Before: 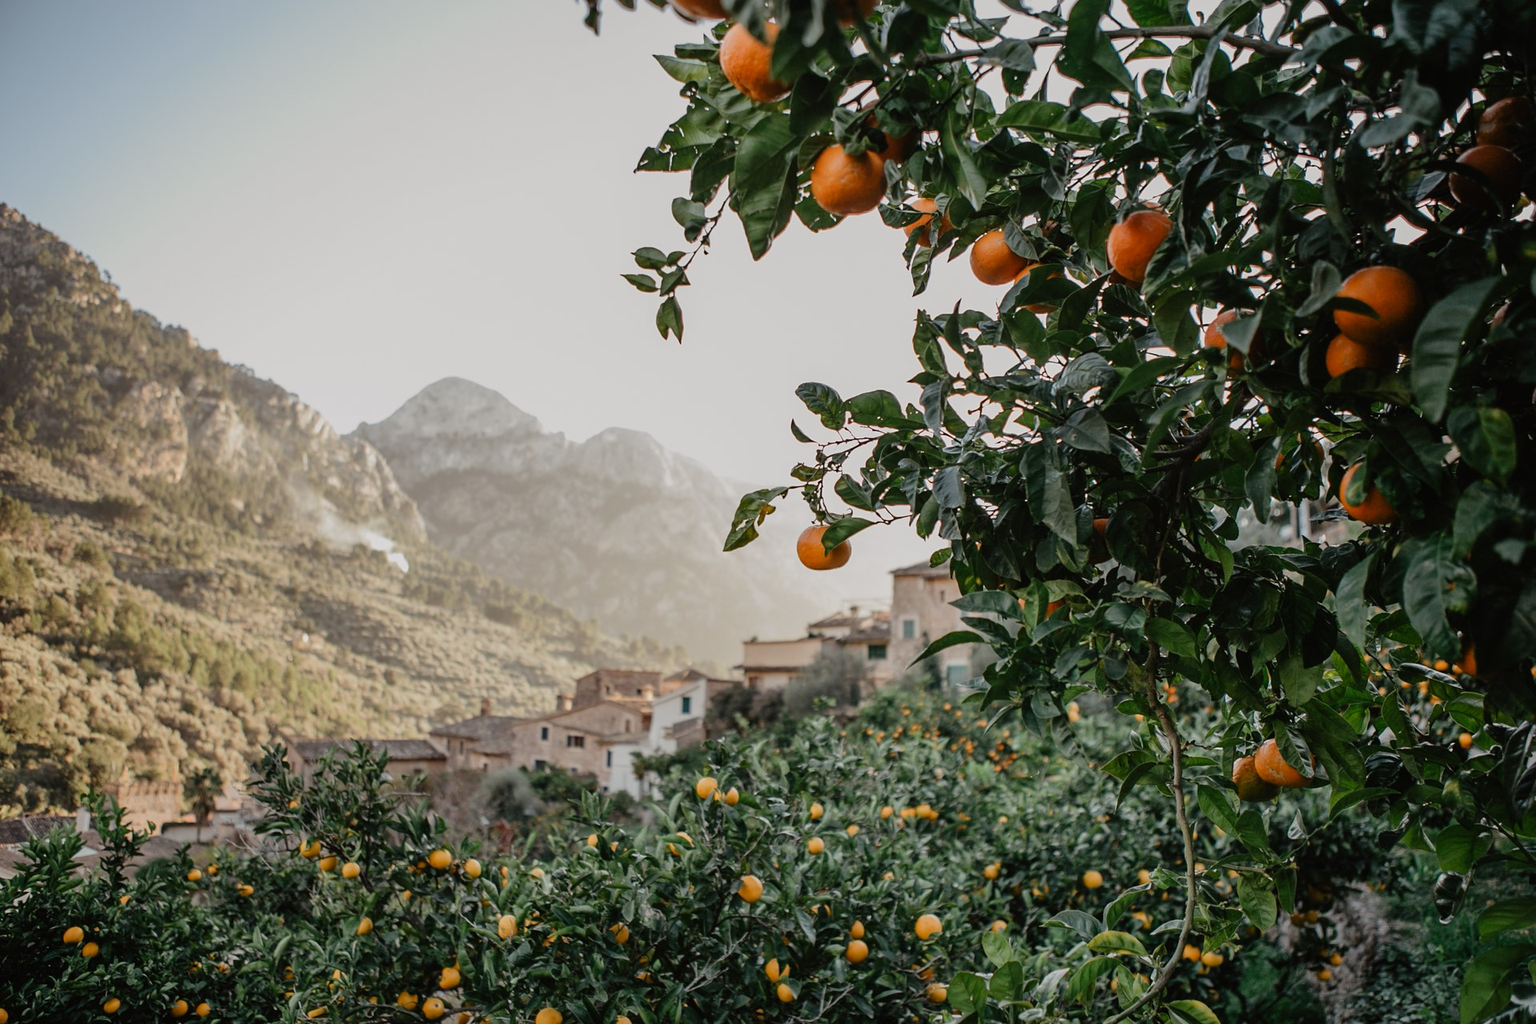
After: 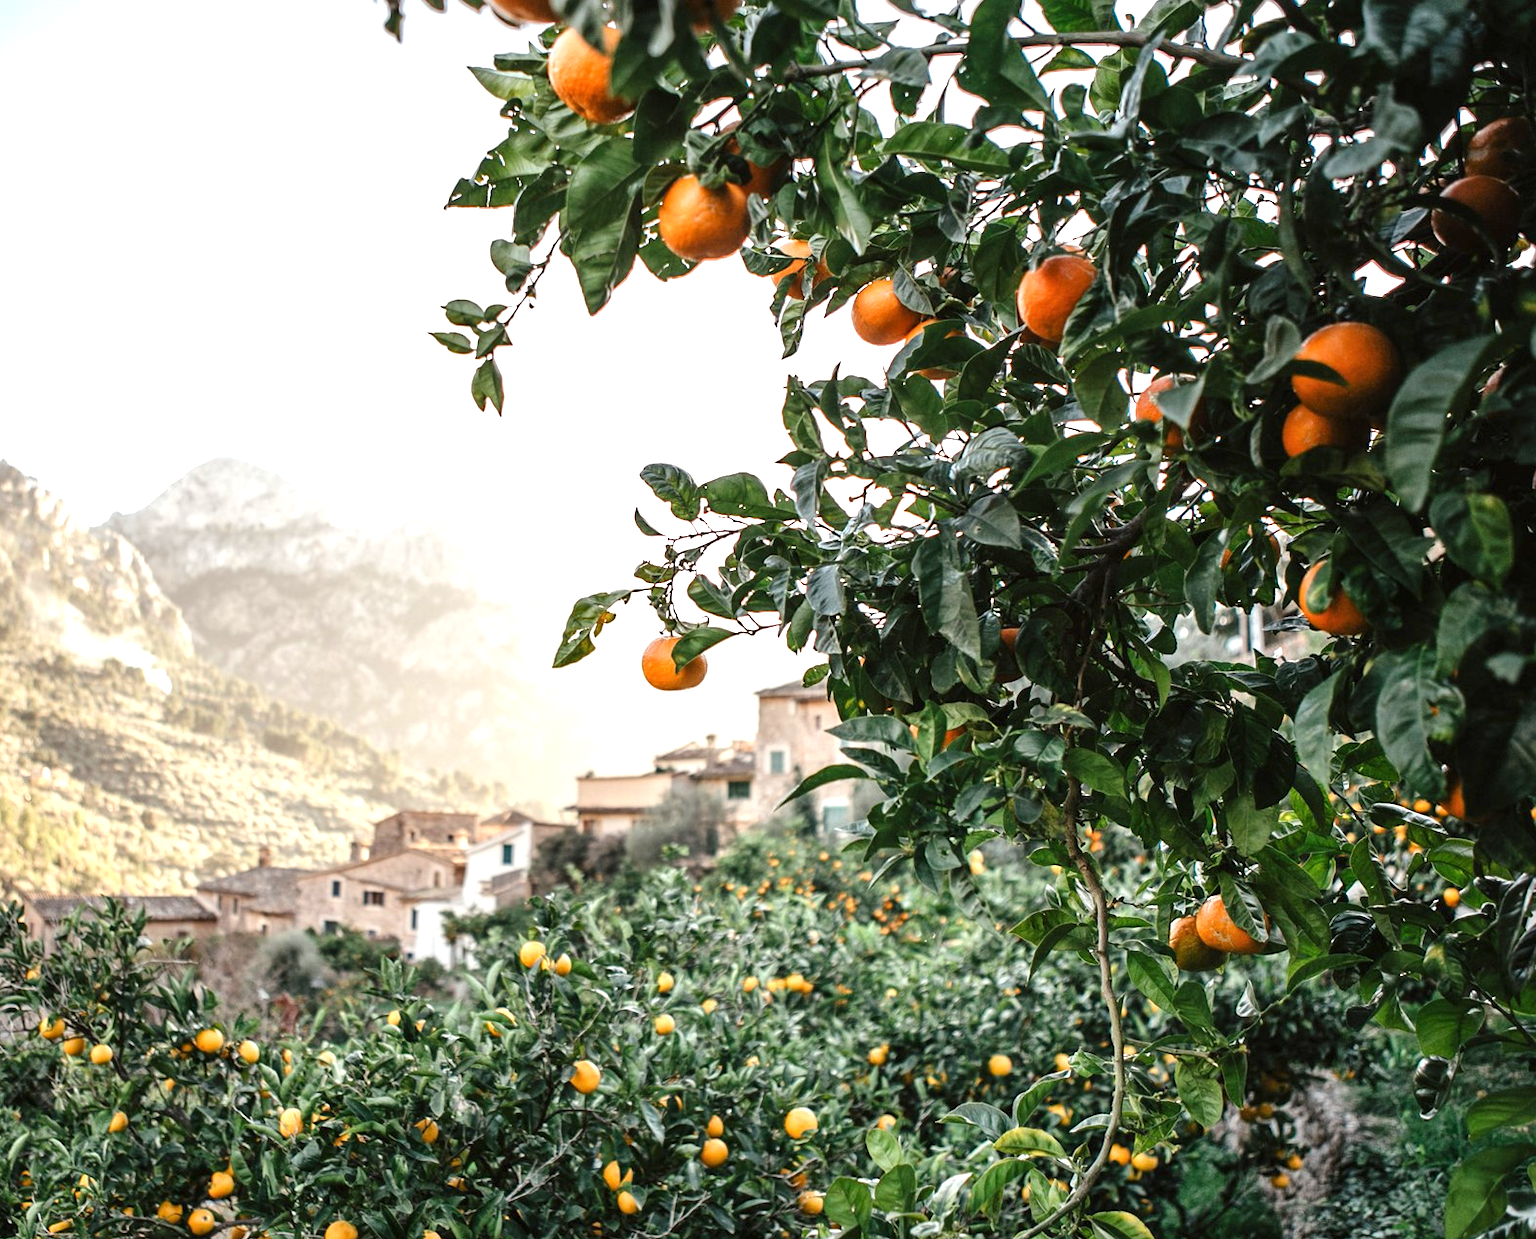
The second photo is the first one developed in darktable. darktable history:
crop: left 17.436%, bottom 0.022%
exposure: black level correction 0, exposure 1.183 EV, compensate exposure bias true, compensate highlight preservation false
local contrast: highlights 104%, shadows 103%, detail 119%, midtone range 0.2
